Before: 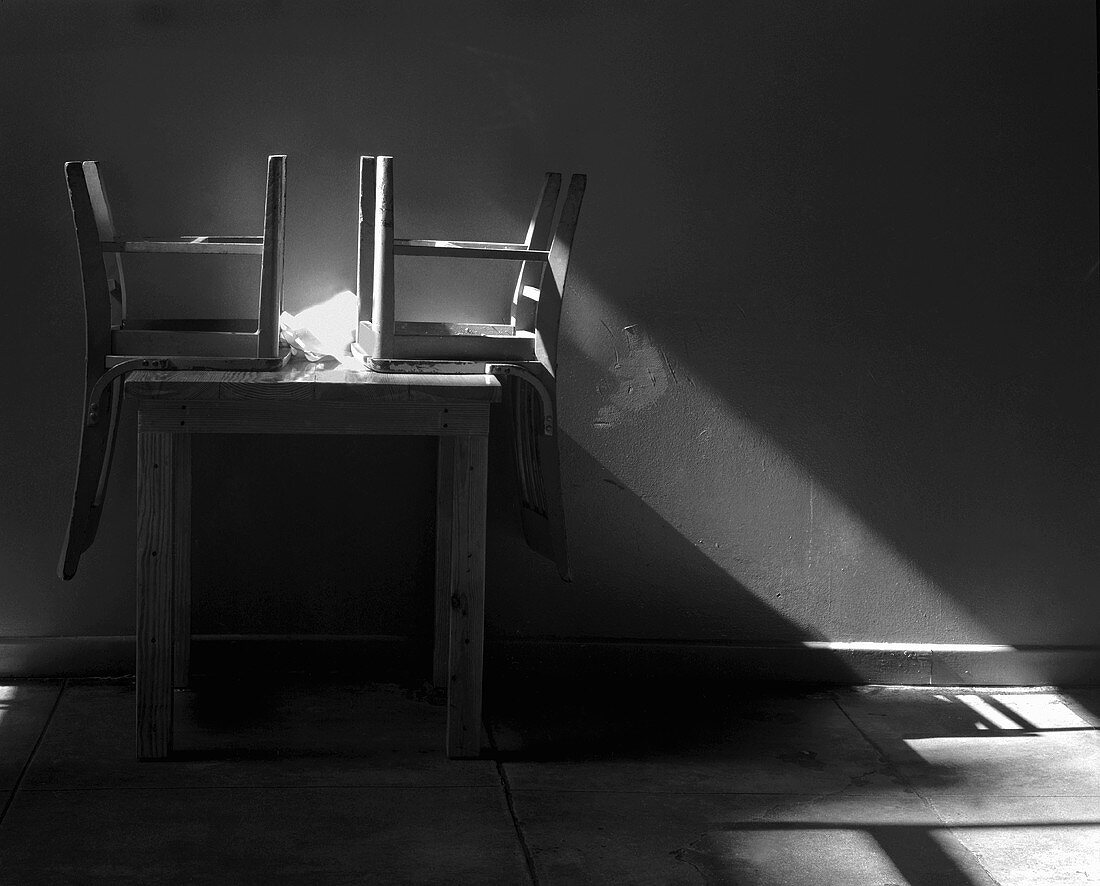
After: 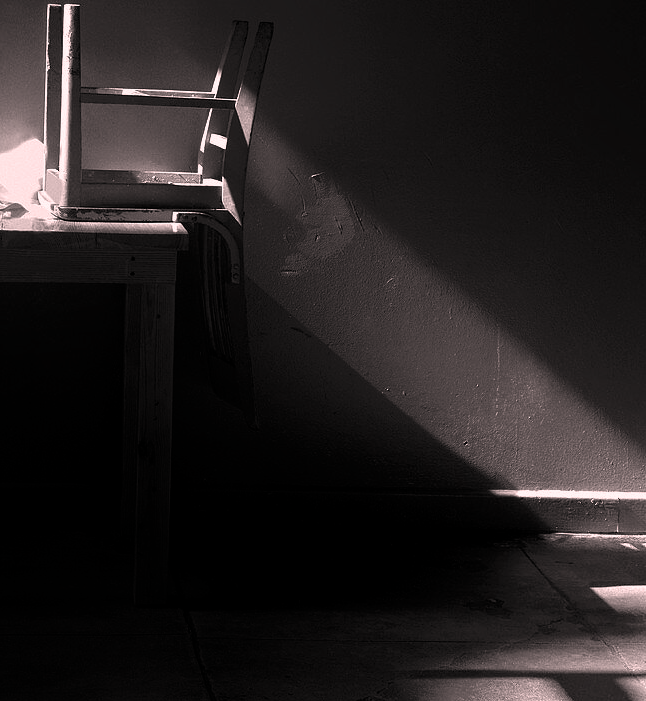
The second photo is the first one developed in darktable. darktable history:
crop and rotate: left 28.487%, top 17.169%, right 12.733%, bottom 3.682%
shadows and highlights: shadows -52.89, highlights 85.46, soften with gaussian
color correction: highlights a* 14.55, highlights b* 4.74
